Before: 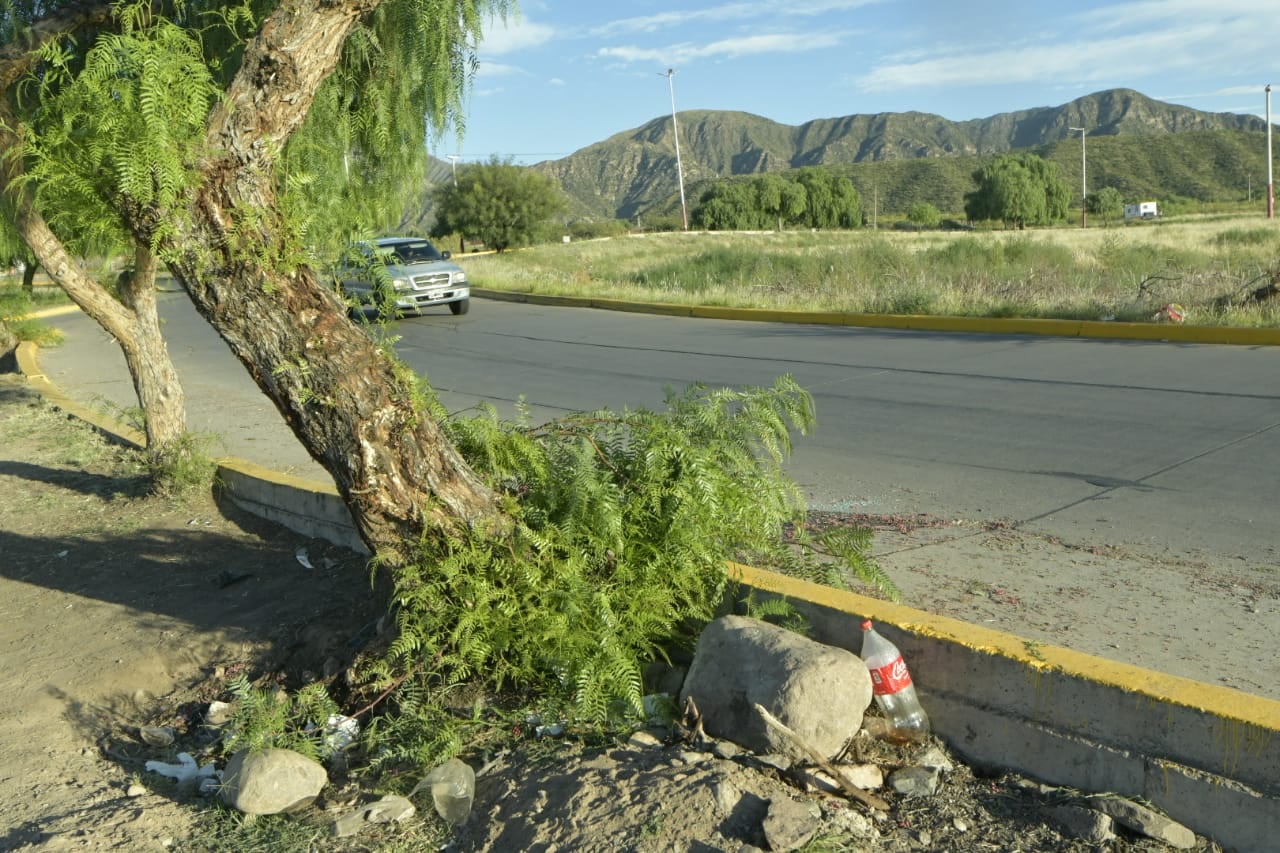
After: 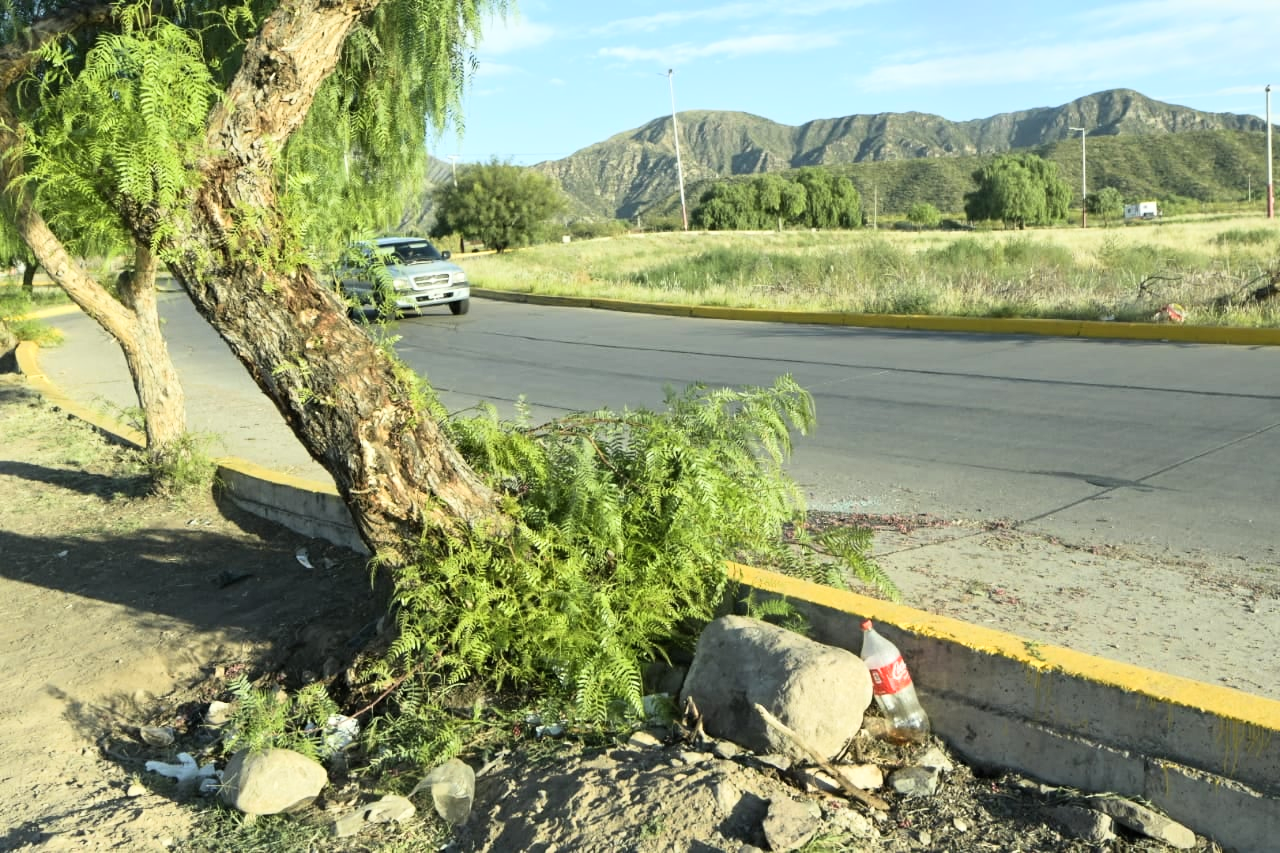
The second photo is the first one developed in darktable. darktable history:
base curve: curves: ch0 [(0, 0) (0.005, 0.002) (0.193, 0.295) (0.399, 0.664) (0.75, 0.928) (1, 1)]
exposure: compensate highlight preservation false
